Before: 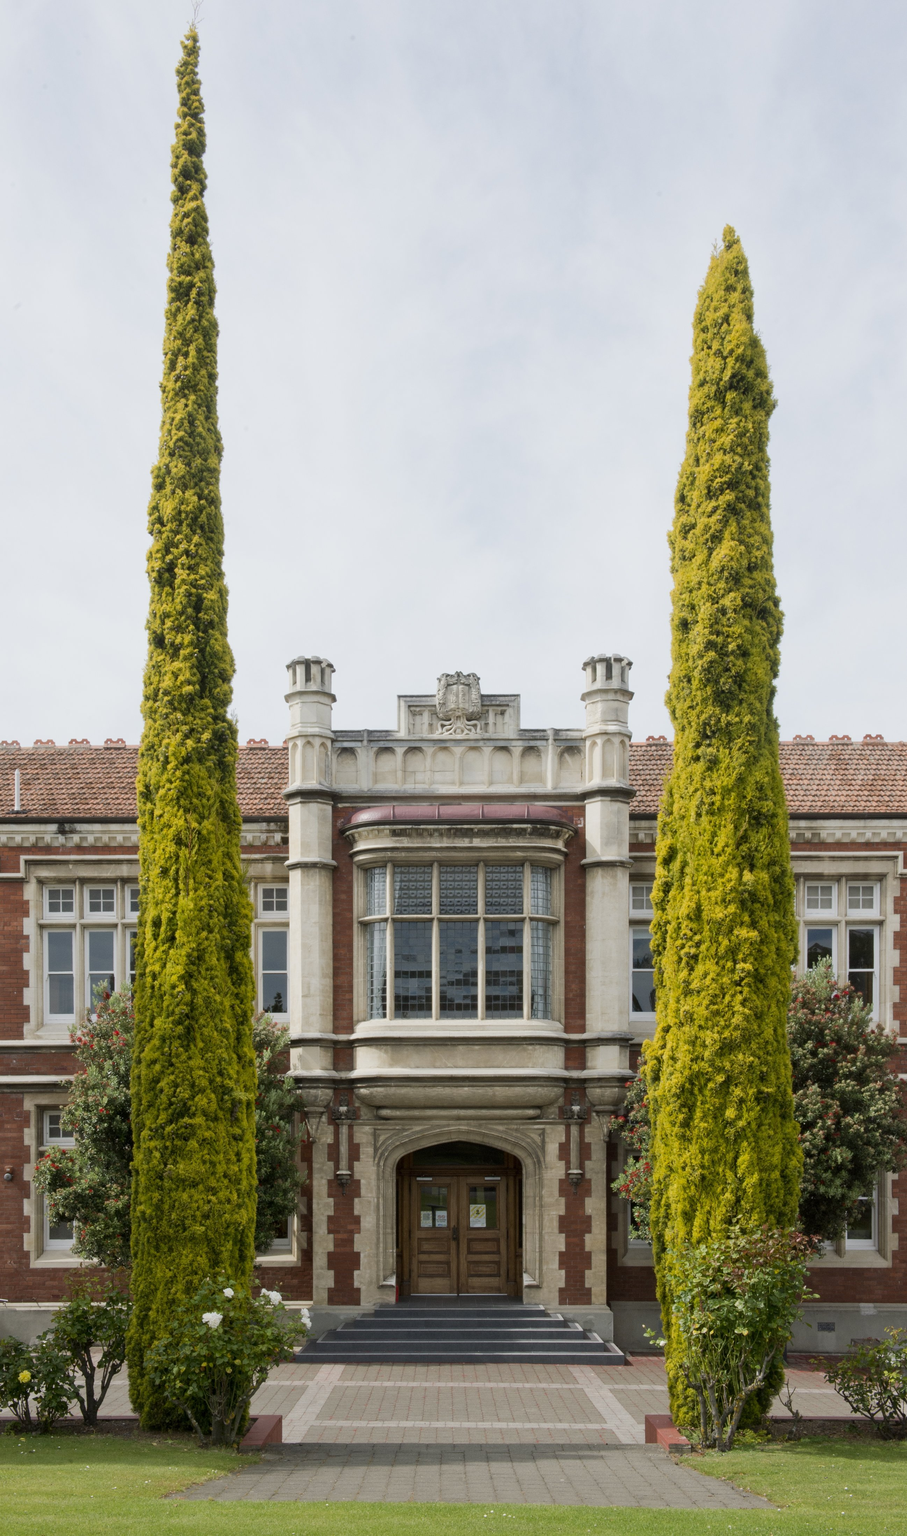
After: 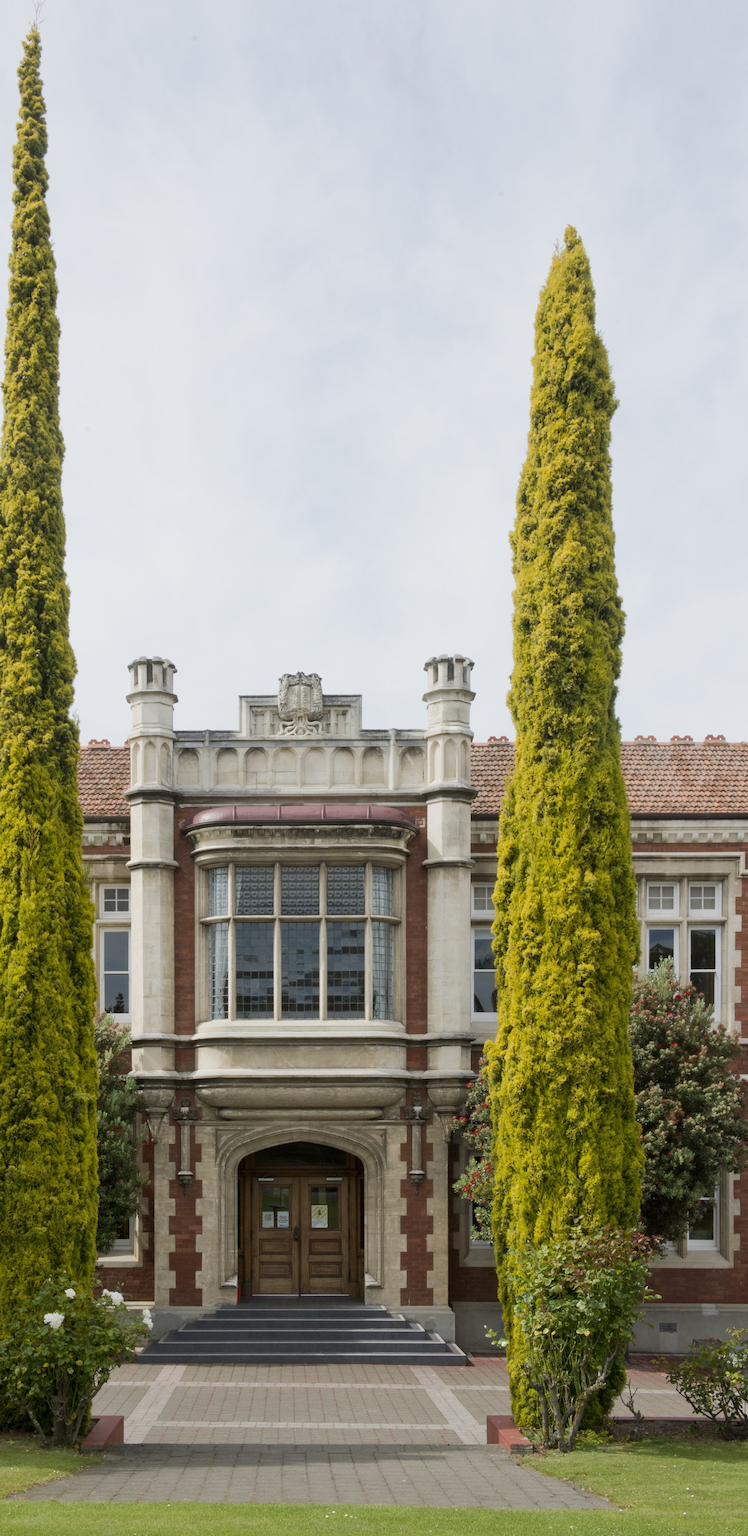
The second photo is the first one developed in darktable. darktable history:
crop: left 17.528%, bottom 0.022%
